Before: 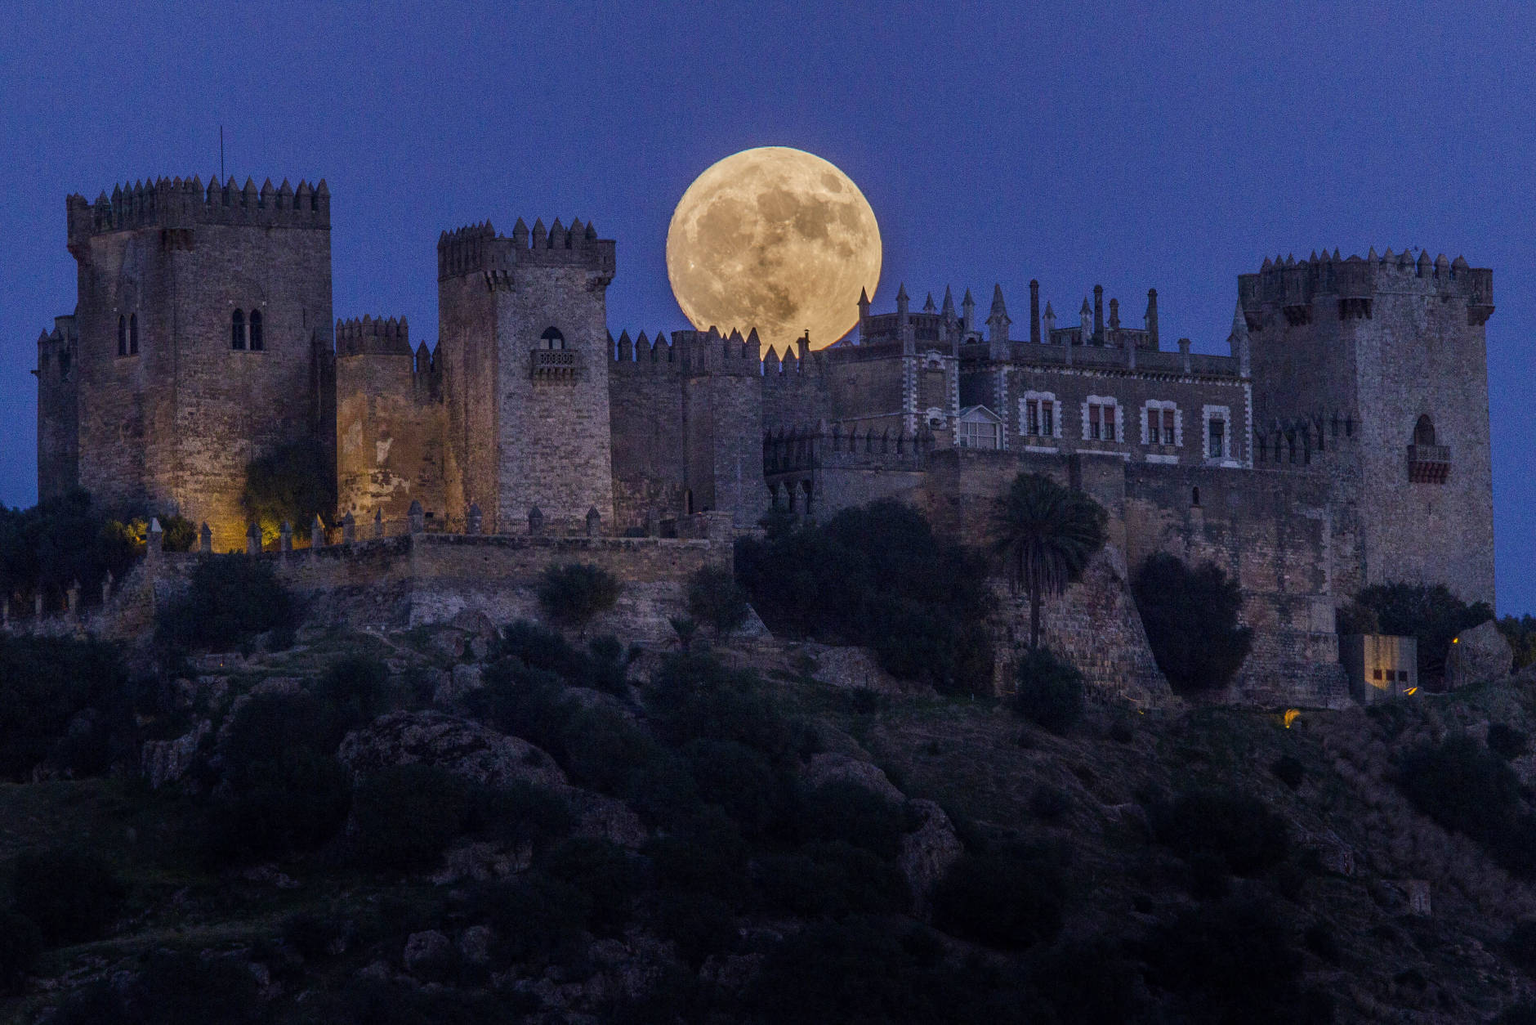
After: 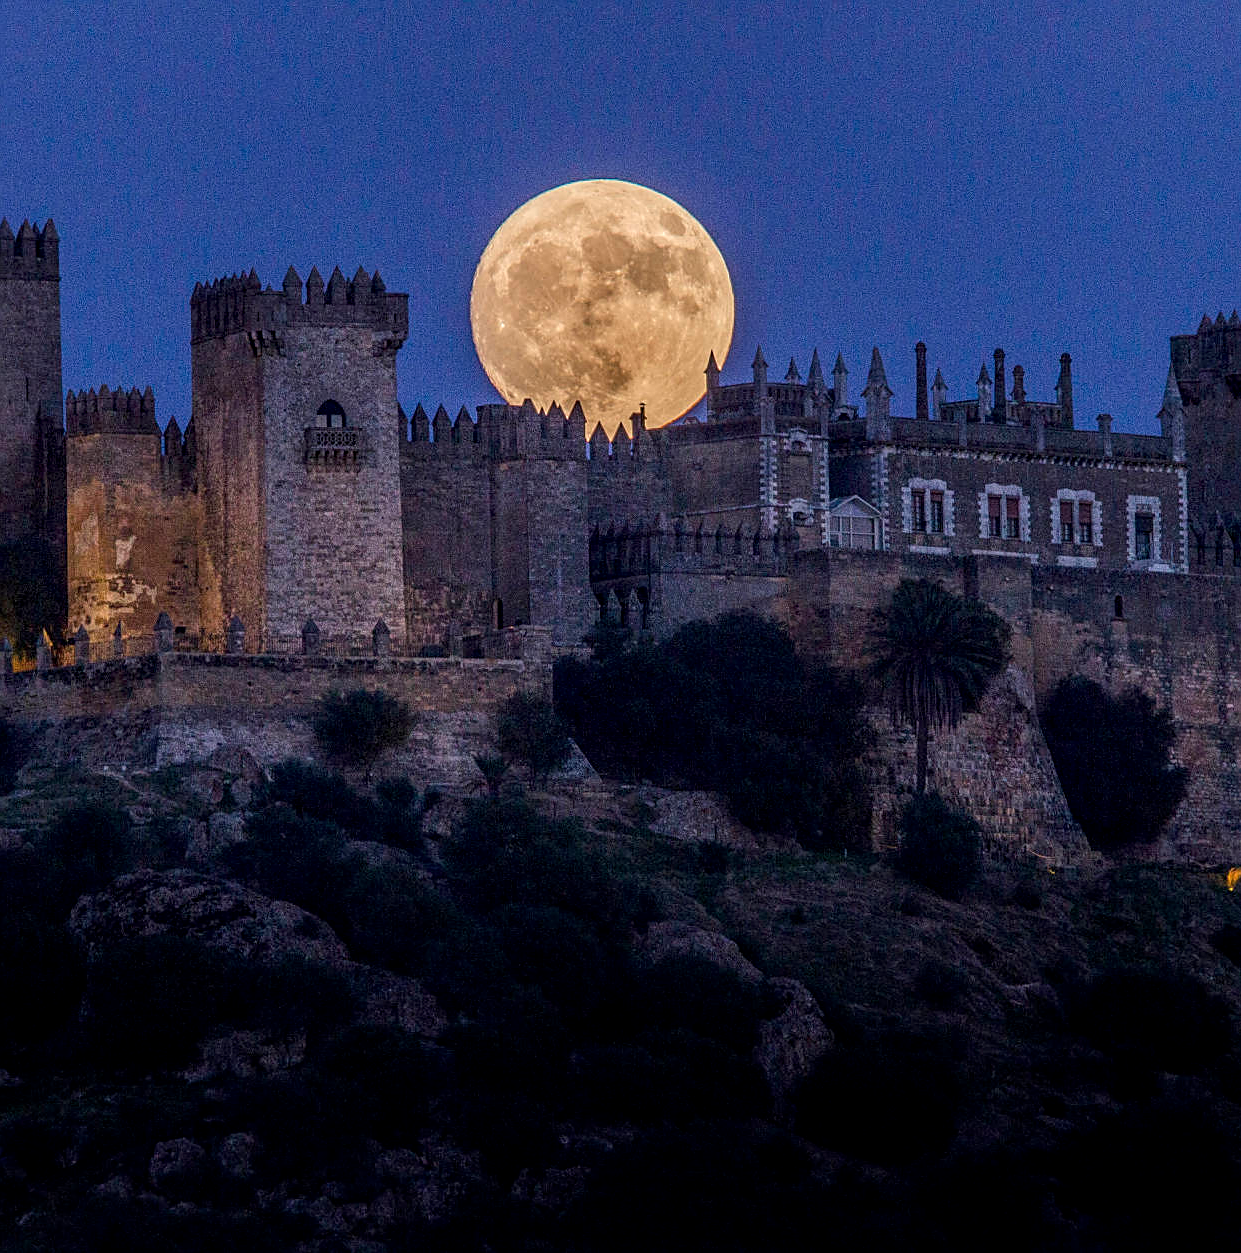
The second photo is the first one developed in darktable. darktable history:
local contrast: on, module defaults
crop and rotate: left 18.442%, right 15.508%
sharpen: on, module defaults
